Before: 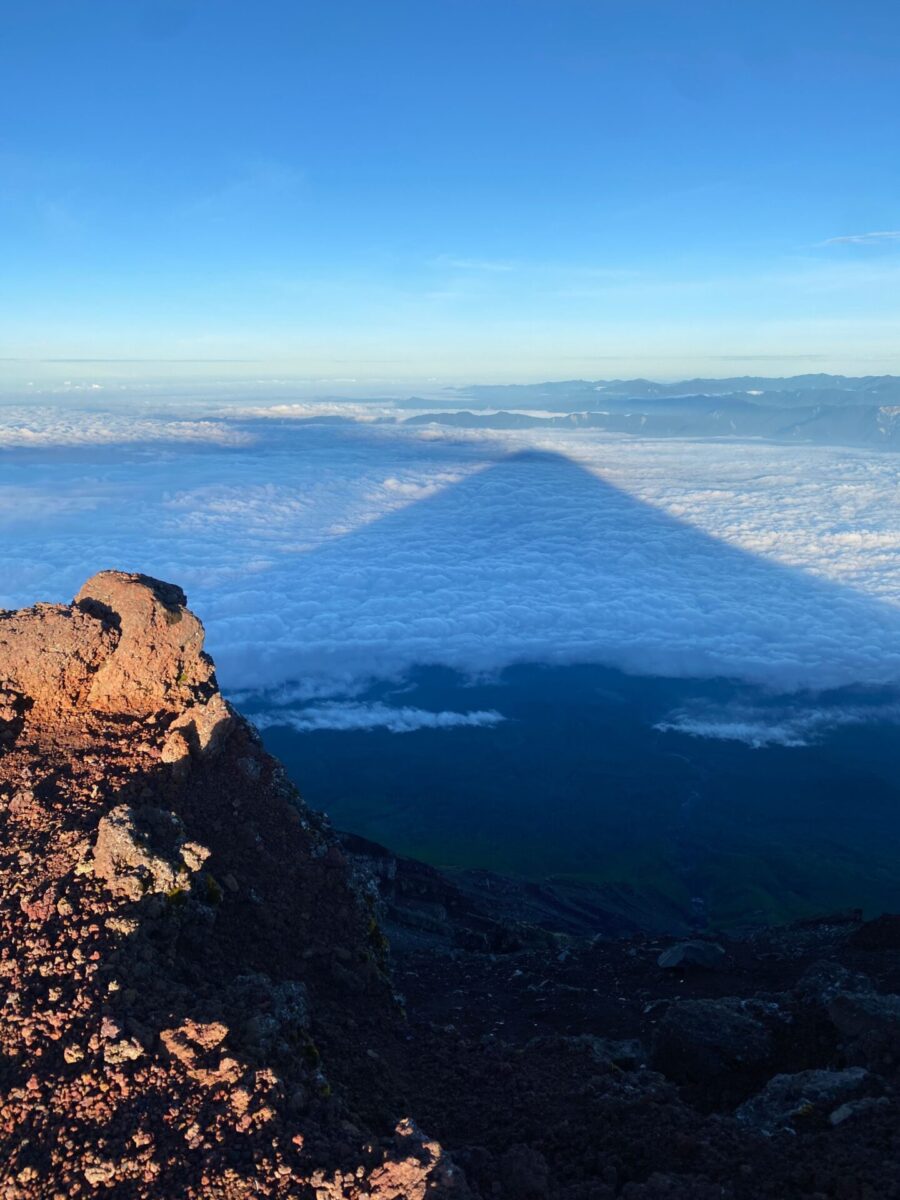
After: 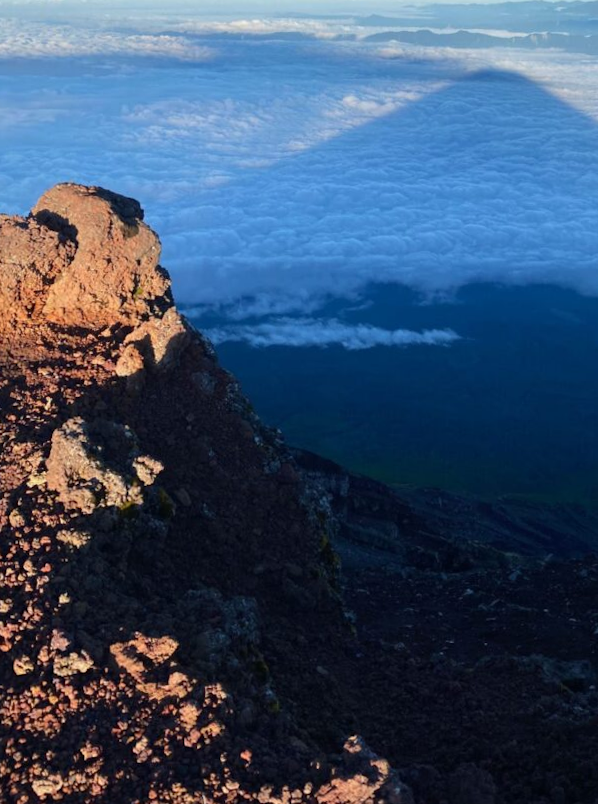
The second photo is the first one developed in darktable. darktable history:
crop and rotate: angle -0.938°, left 3.871%, top 31.512%, right 28.141%
